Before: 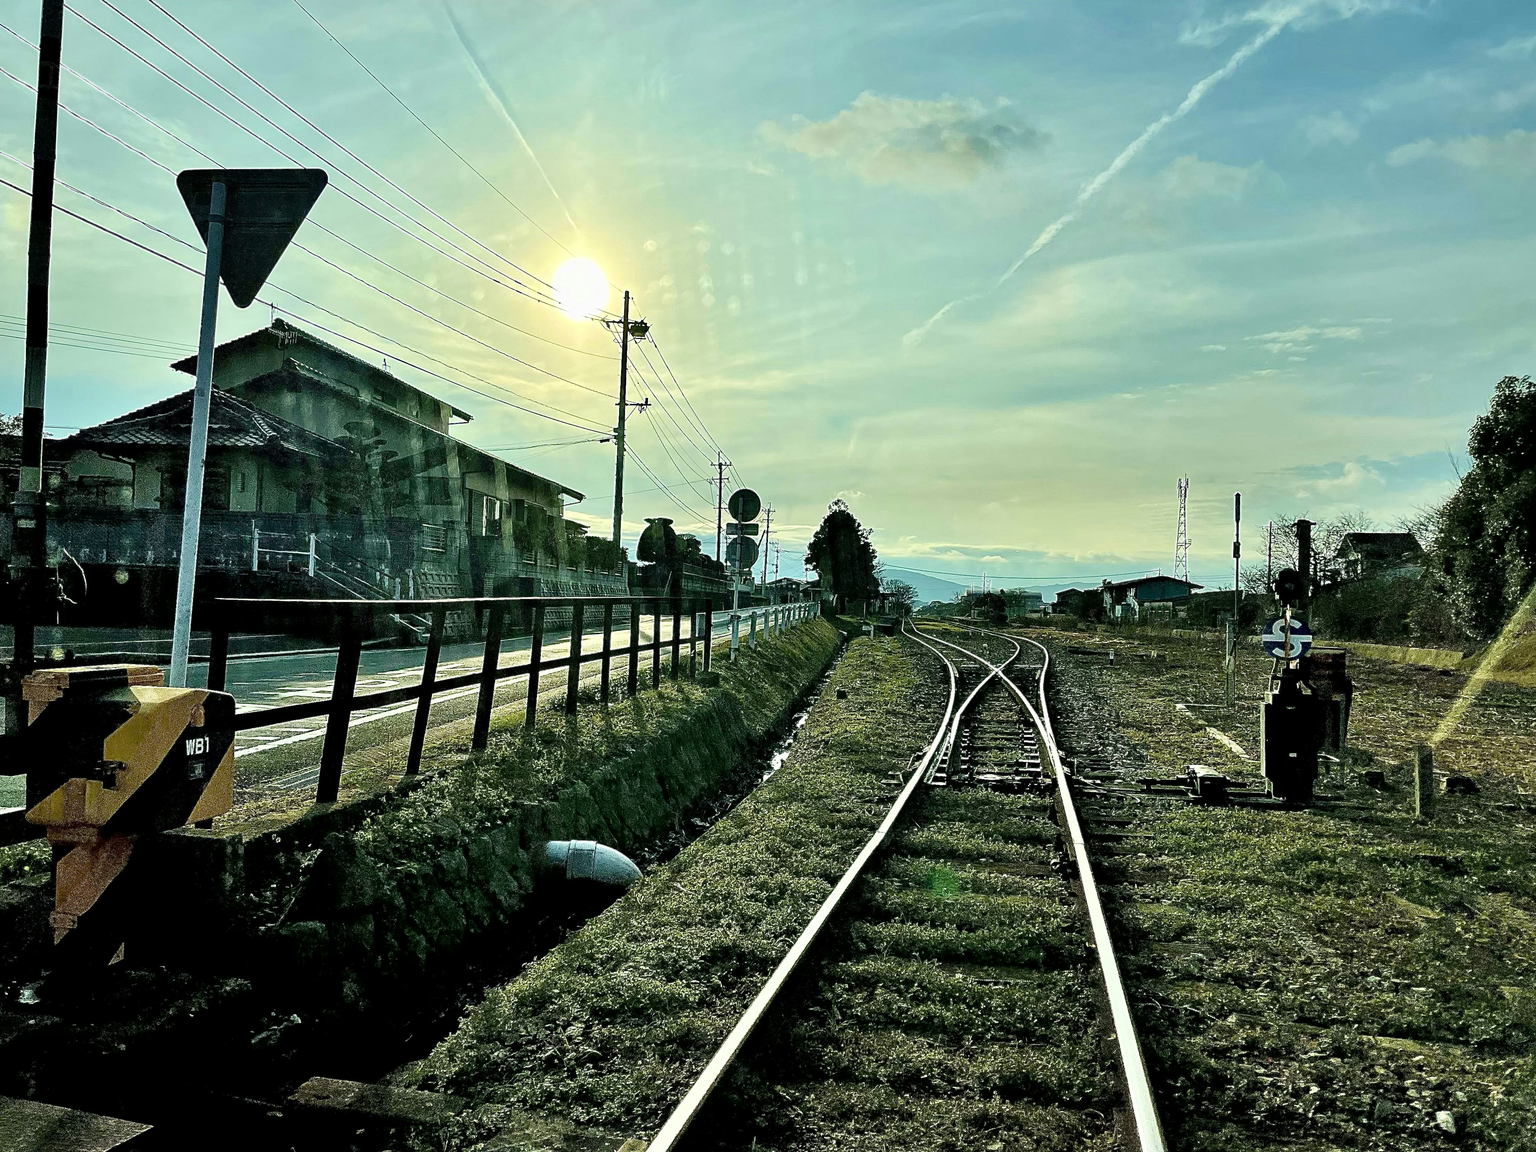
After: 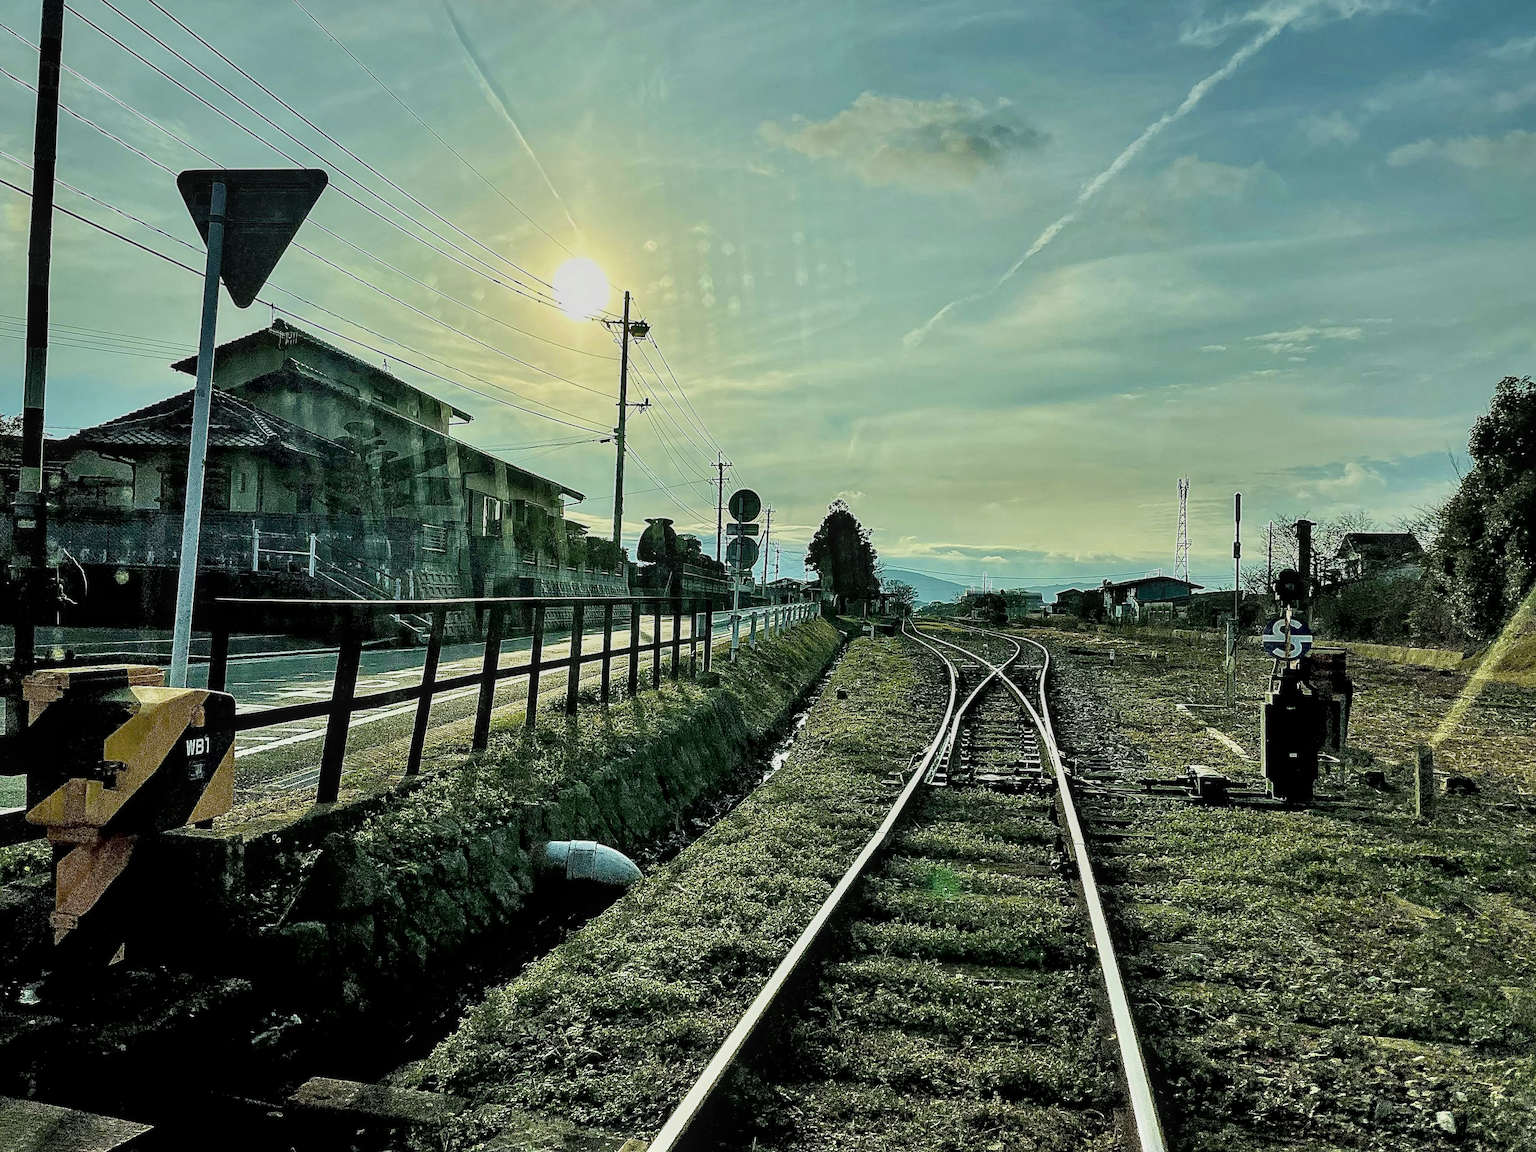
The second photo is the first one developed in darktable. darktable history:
sharpen: amount 0.2
base curve: preserve colors none
graduated density: on, module defaults
local contrast: on, module defaults
